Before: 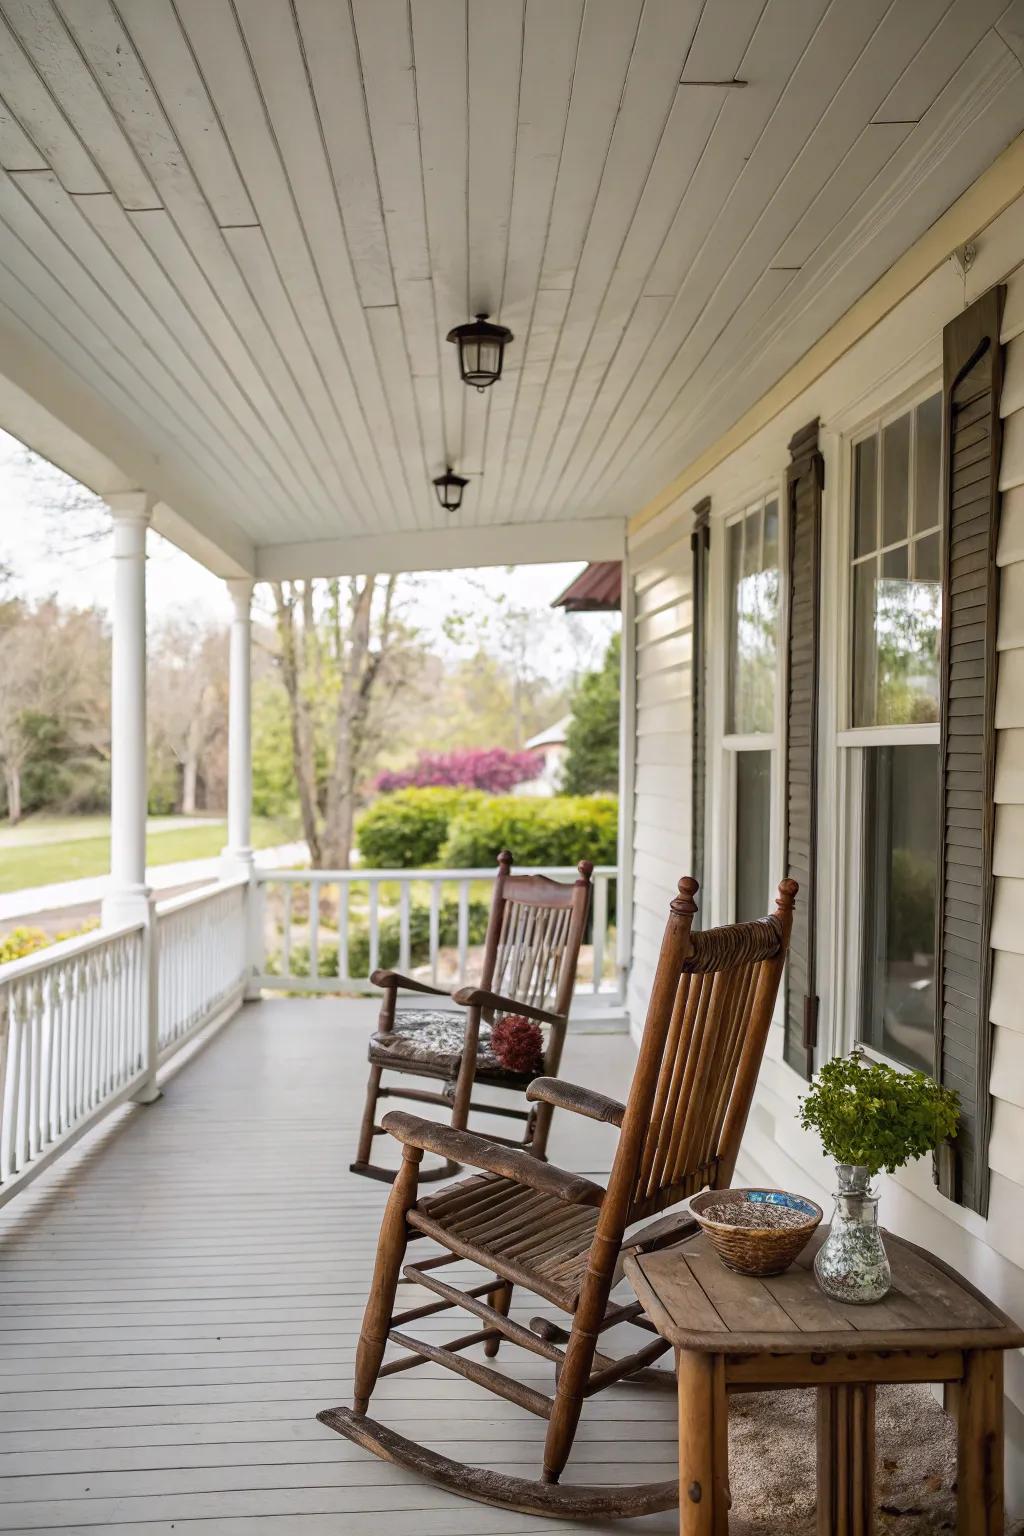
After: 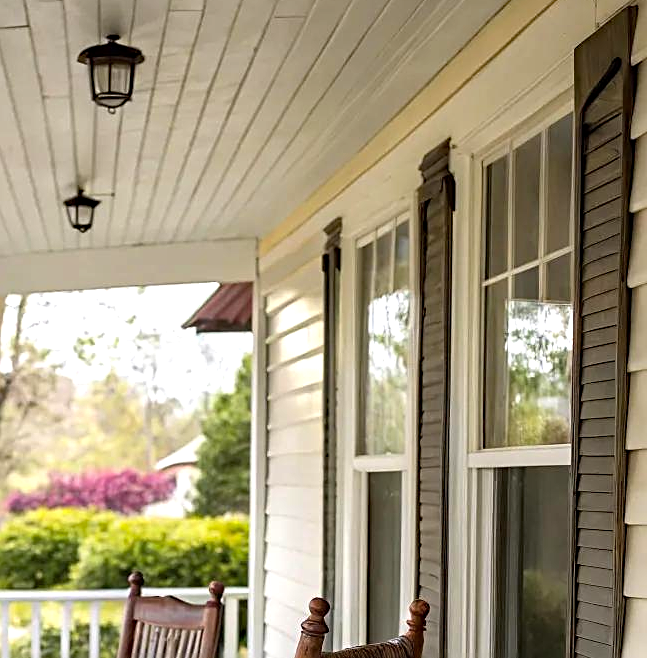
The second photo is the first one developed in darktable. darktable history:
crop: left 36.096%, top 18.193%, right 0.692%, bottom 38.907%
tone equalizer: -8 EV -0.421 EV, -7 EV -0.418 EV, -6 EV -0.318 EV, -5 EV -0.199 EV, -3 EV 0.223 EV, -2 EV 0.347 EV, -1 EV 0.37 EV, +0 EV 0.447 EV, smoothing 1
haze removal: adaptive false
sharpen: on, module defaults
shadows and highlights: shadows 31.56, highlights -31.62, soften with gaussian
